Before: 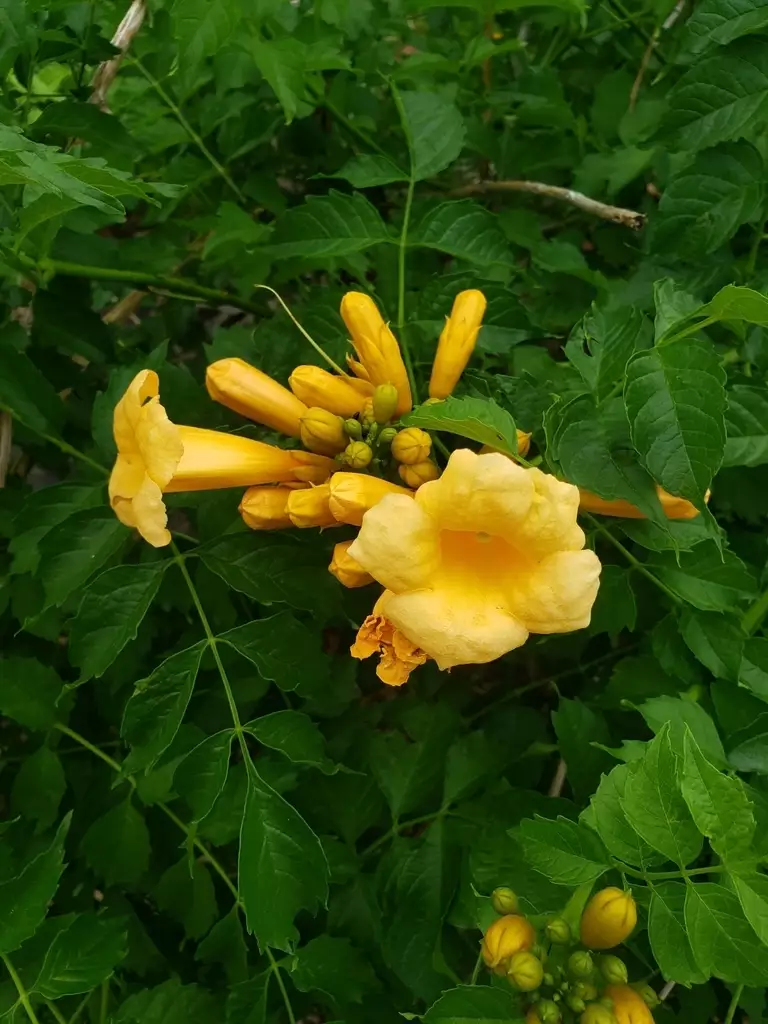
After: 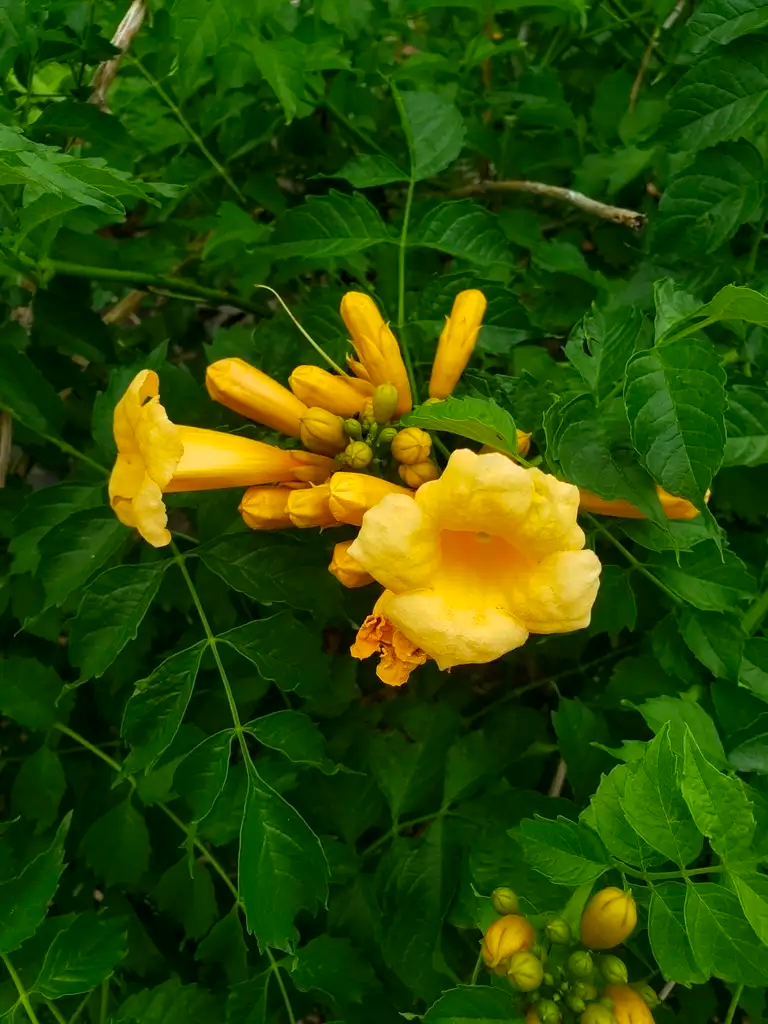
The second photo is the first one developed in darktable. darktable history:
local contrast: highlights 100%, shadows 100%, detail 120%, midtone range 0.2
color contrast: green-magenta contrast 1.2, blue-yellow contrast 1.2
